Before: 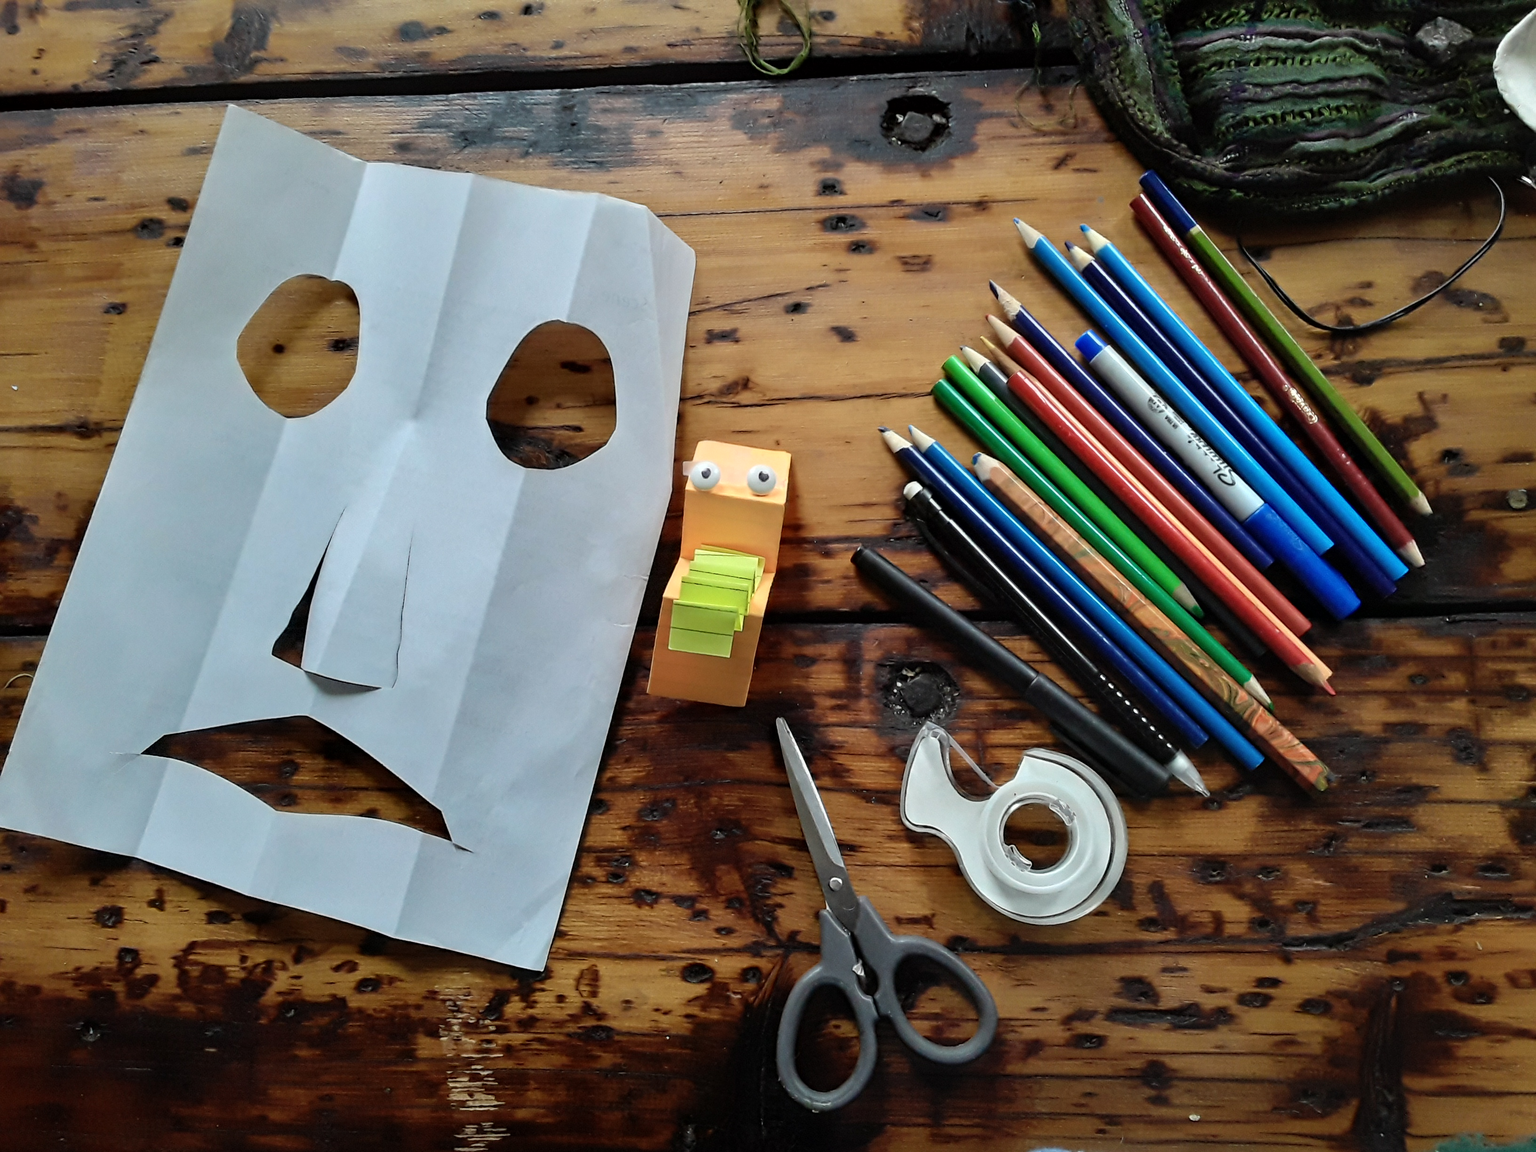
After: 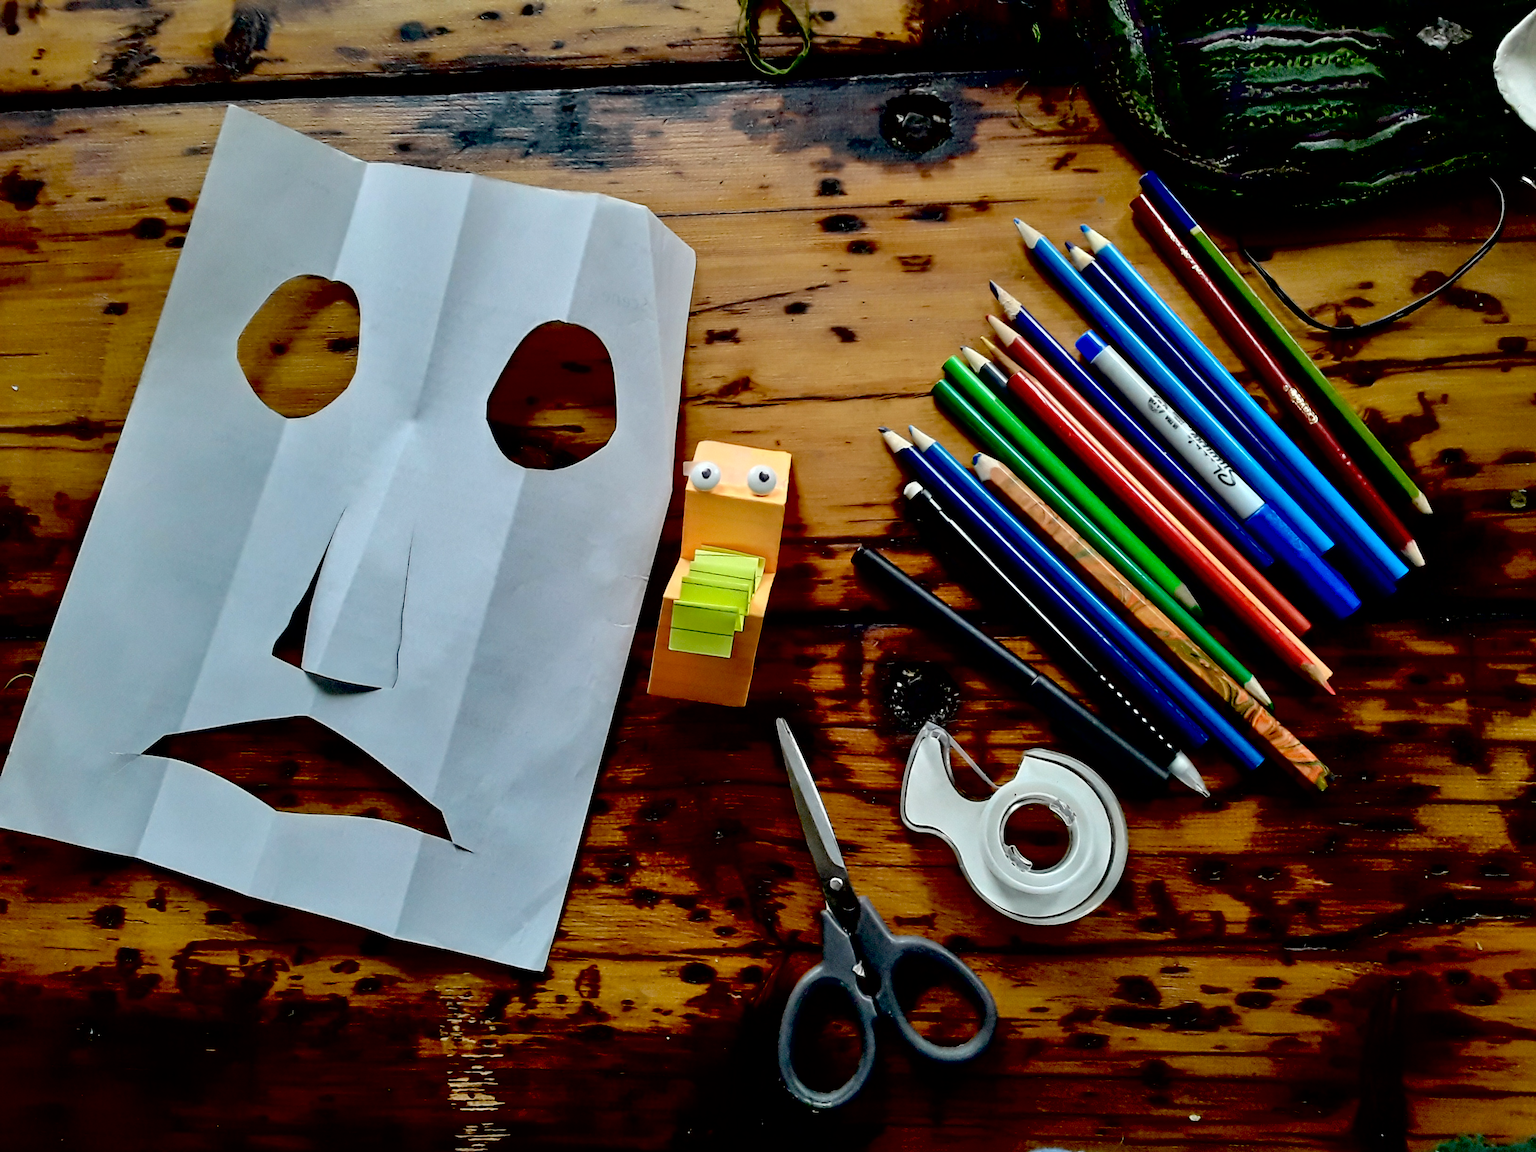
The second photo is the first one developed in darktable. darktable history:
shadows and highlights: shadows 29.32, highlights -29.32, low approximation 0.01, soften with gaussian
exposure: black level correction 0.056, compensate highlight preservation false
